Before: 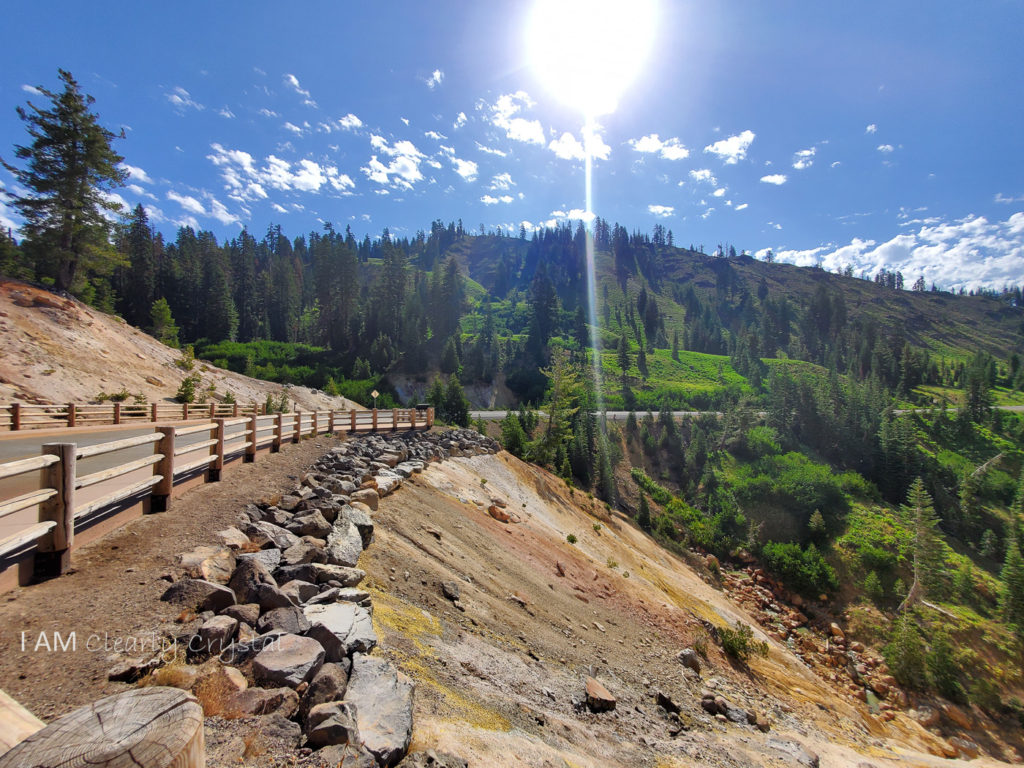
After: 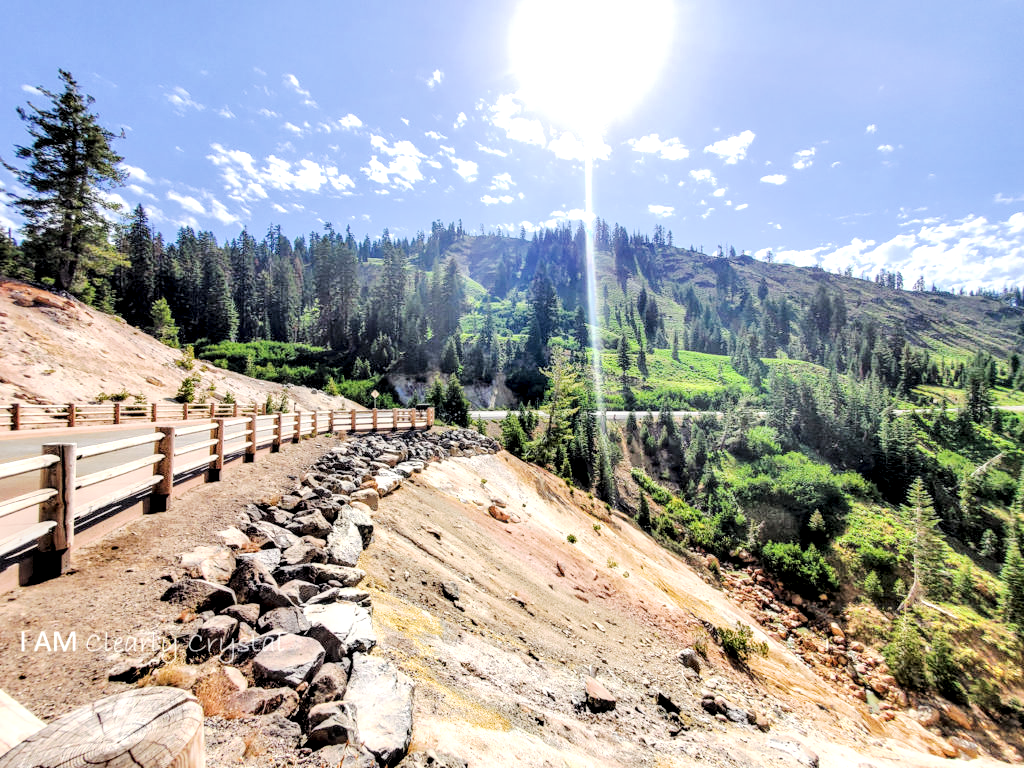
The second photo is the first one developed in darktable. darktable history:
exposure: black level correction 0, exposure 1.3 EV, compensate exposure bias true, compensate highlight preservation false
local contrast: detail 160%
tone equalizer: -8 EV -0.417 EV, -7 EV -0.389 EV, -6 EV -0.333 EV, -5 EV -0.222 EV, -3 EV 0.222 EV, -2 EV 0.333 EV, -1 EV 0.389 EV, +0 EV 0.417 EV, edges refinement/feathering 500, mask exposure compensation -1.25 EV, preserve details no
tone curve: curves: ch0 [(0, 0) (0.003, 0.018) (0.011, 0.024) (0.025, 0.038) (0.044, 0.067) (0.069, 0.098) (0.1, 0.13) (0.136, 0.165) (0.177, 0.205) (0.224, 0.249) (0.277, 0.304) (0.335, 0.365) (0.399, 0.432) (0.468, 0.505) (0.543, 0.579) (0.623, 0.652) (0.709, 0.725) (0.801, 0.802) (0.898, 0.876) (1, 1)], preserve colors none
filmic rgb: black relative exposure -5 EV, hardness 2.88, contrast 1.2
